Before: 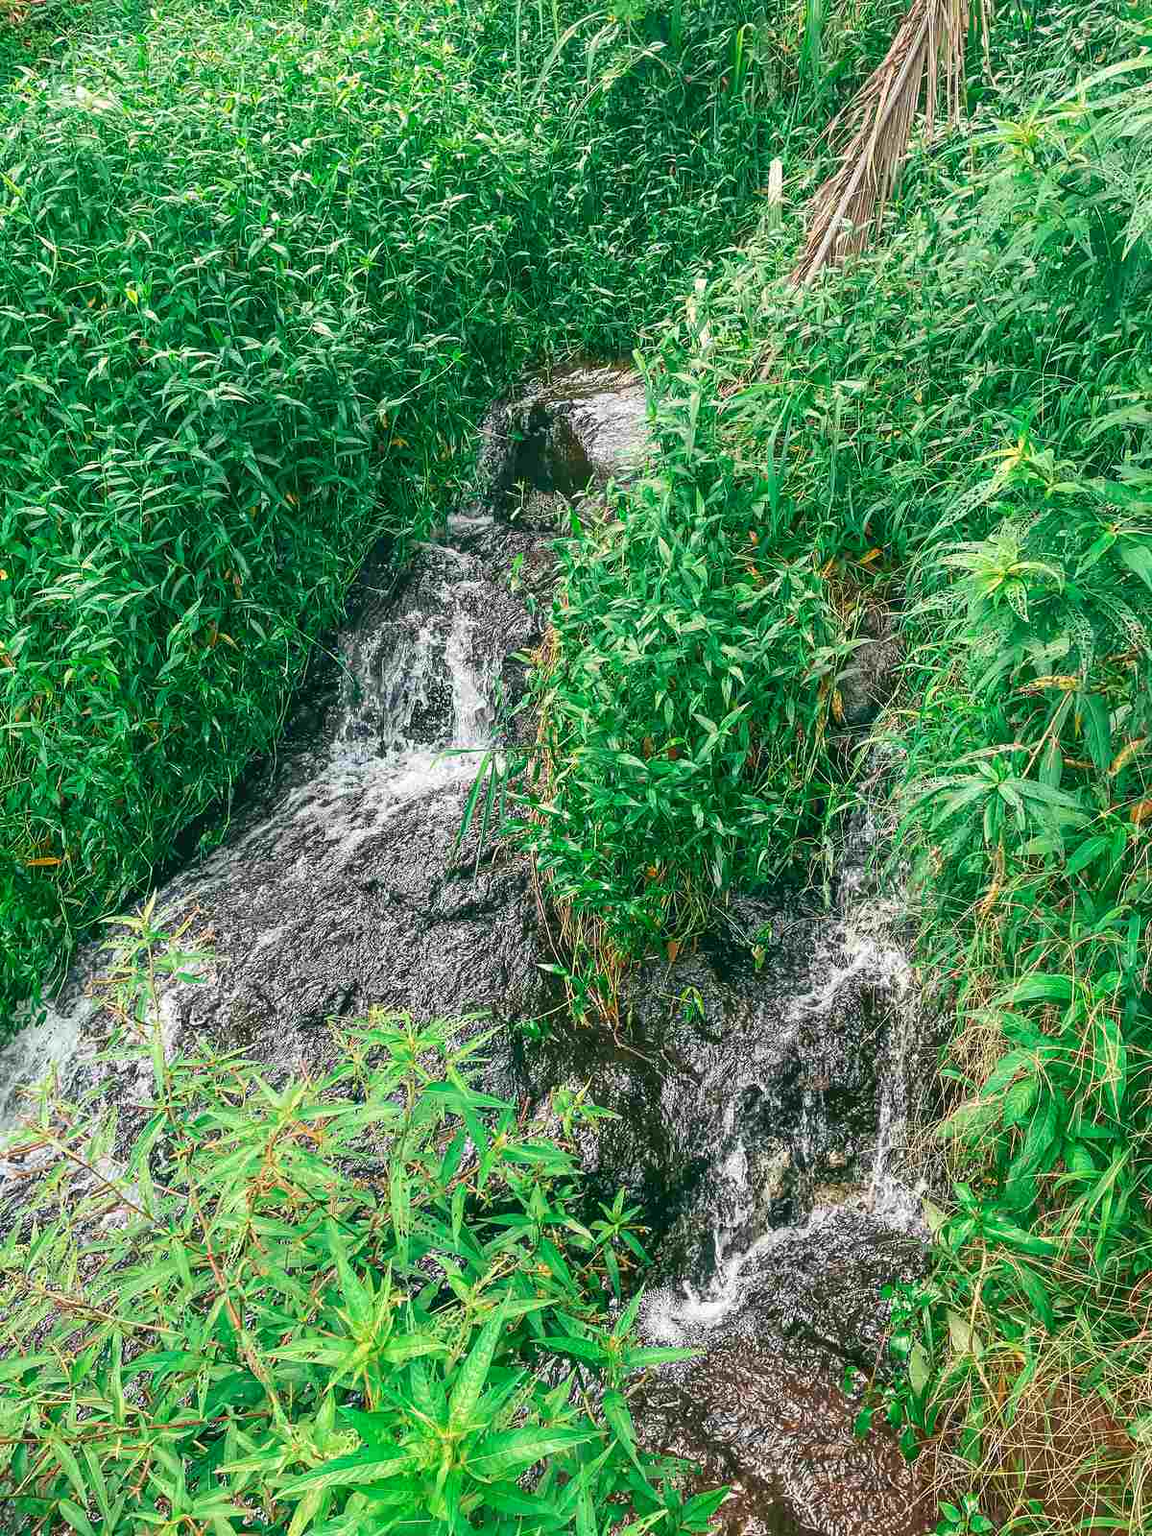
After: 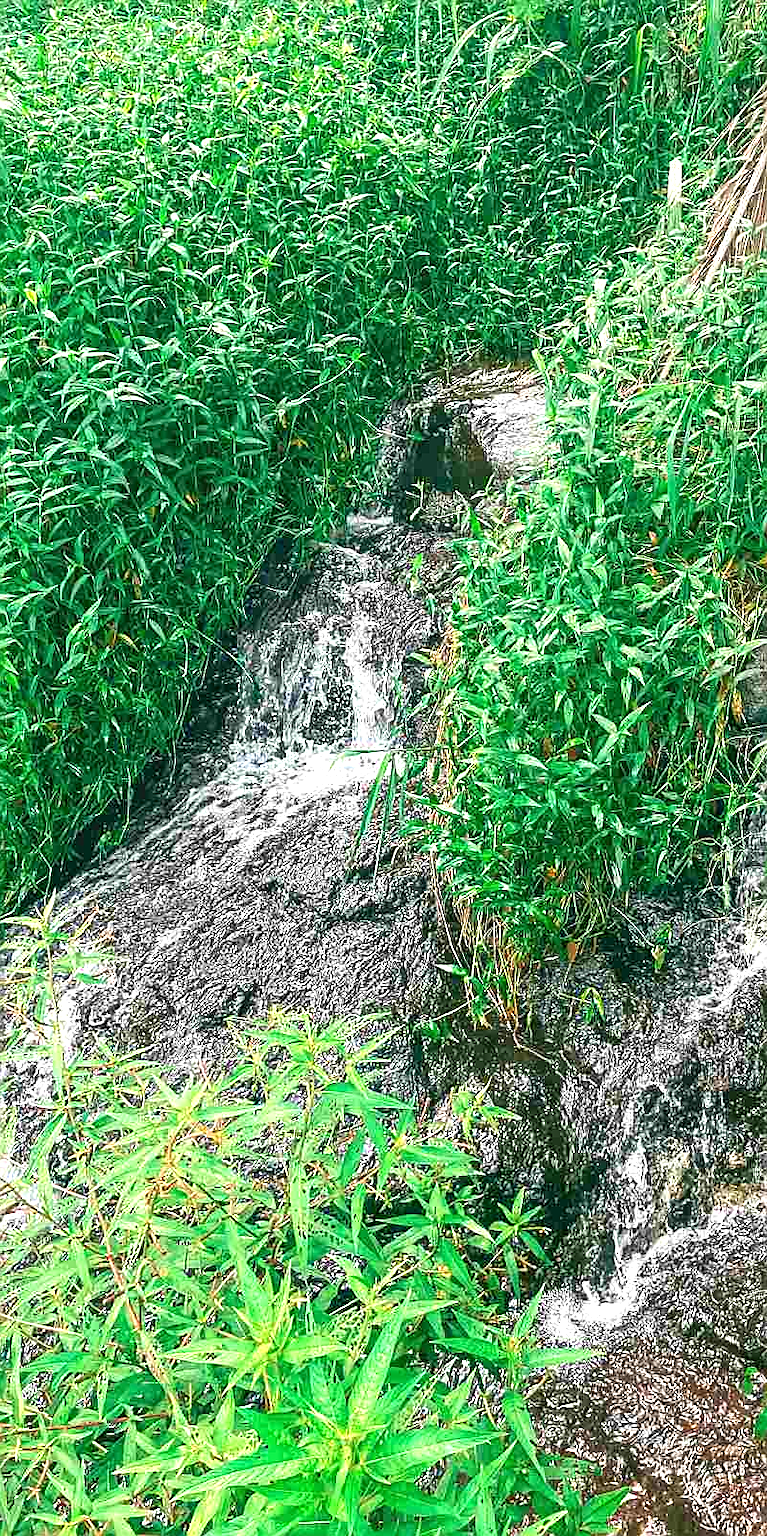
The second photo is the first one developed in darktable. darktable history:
exposure: exposure 0.6 EV, compensate highlight preservation false
sharpen: on, module defaults
crop and rotate: left 8.786%, right 24.548%
